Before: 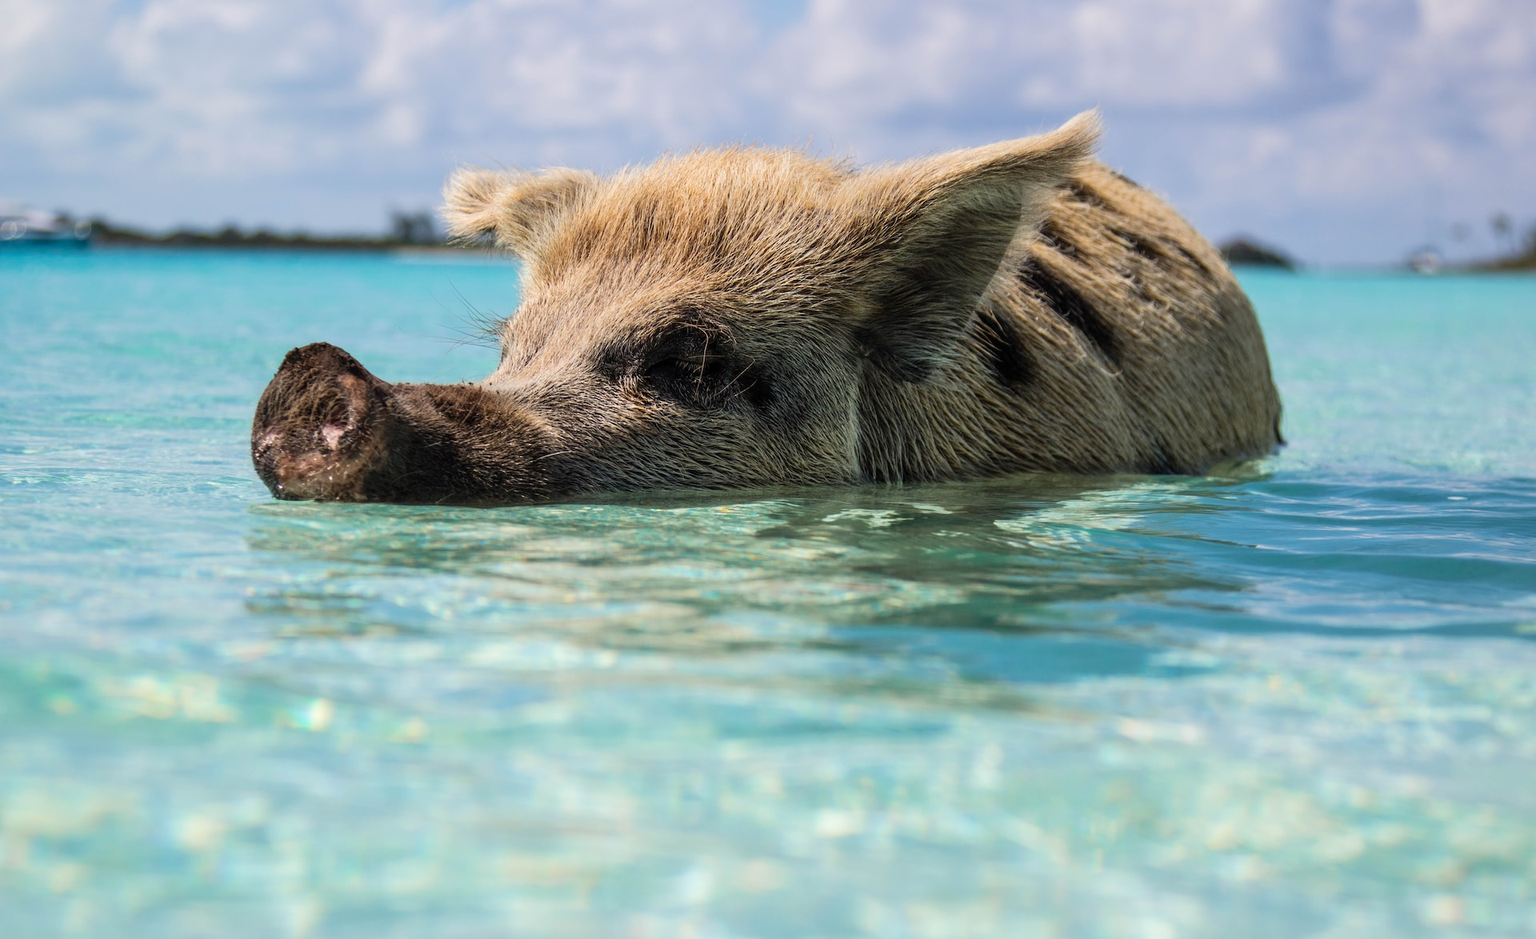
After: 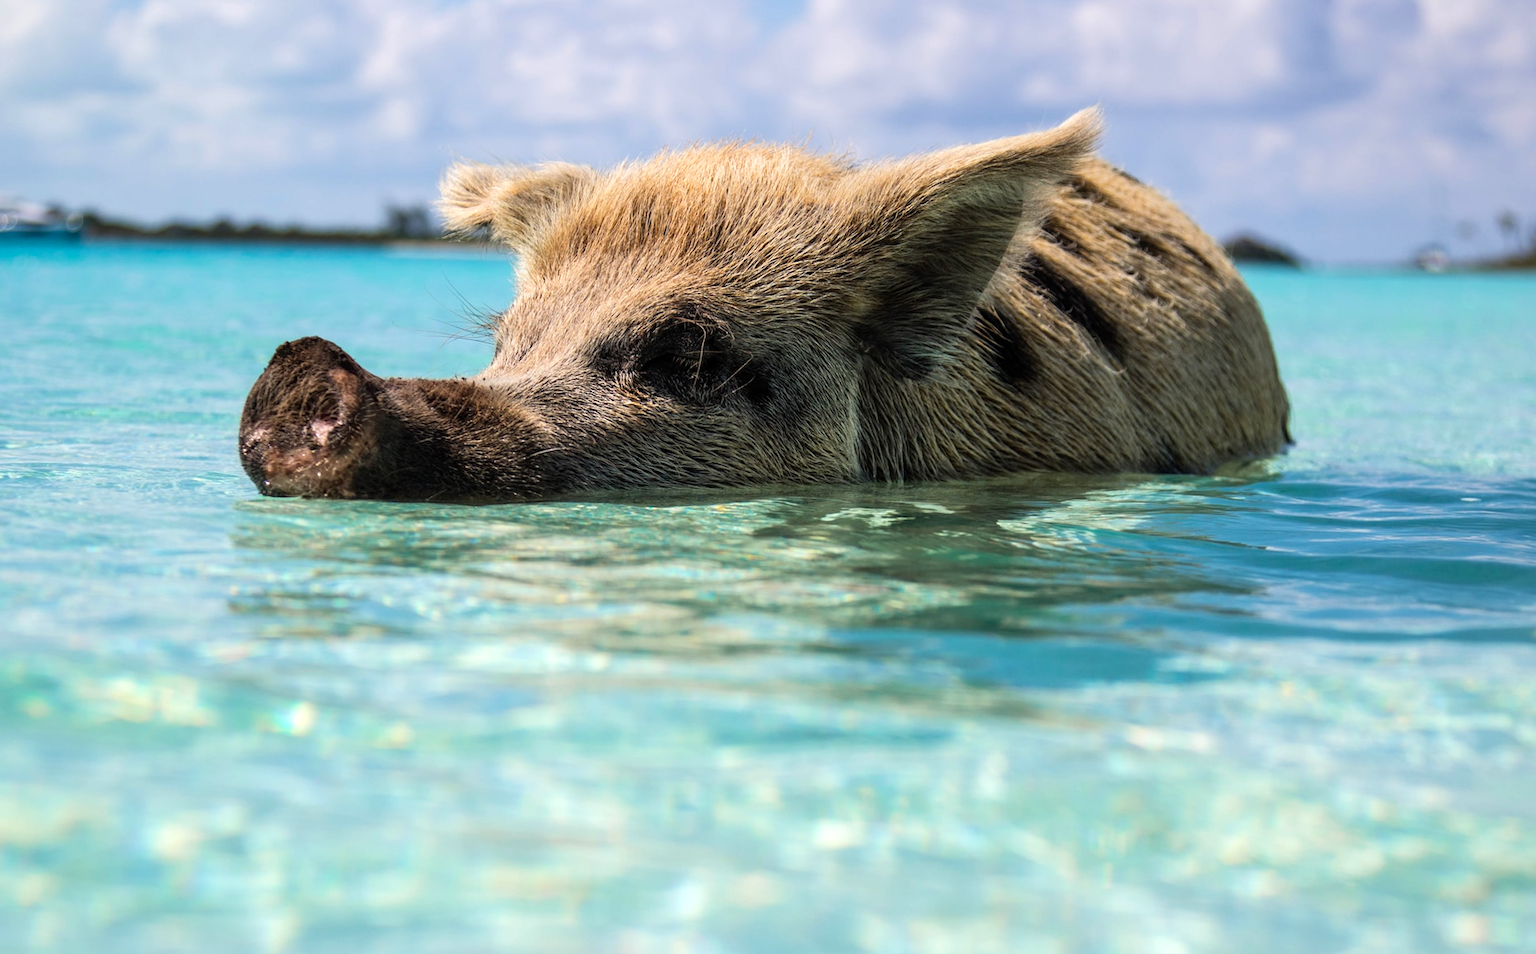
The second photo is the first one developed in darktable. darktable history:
color balance: contrast 10%
rotate and perspective: rotation 0.226°, lens shift (vertical) -0.042, crop left 0.023, crop right 0.982, crop top 0.006, crop bottom 0.994
